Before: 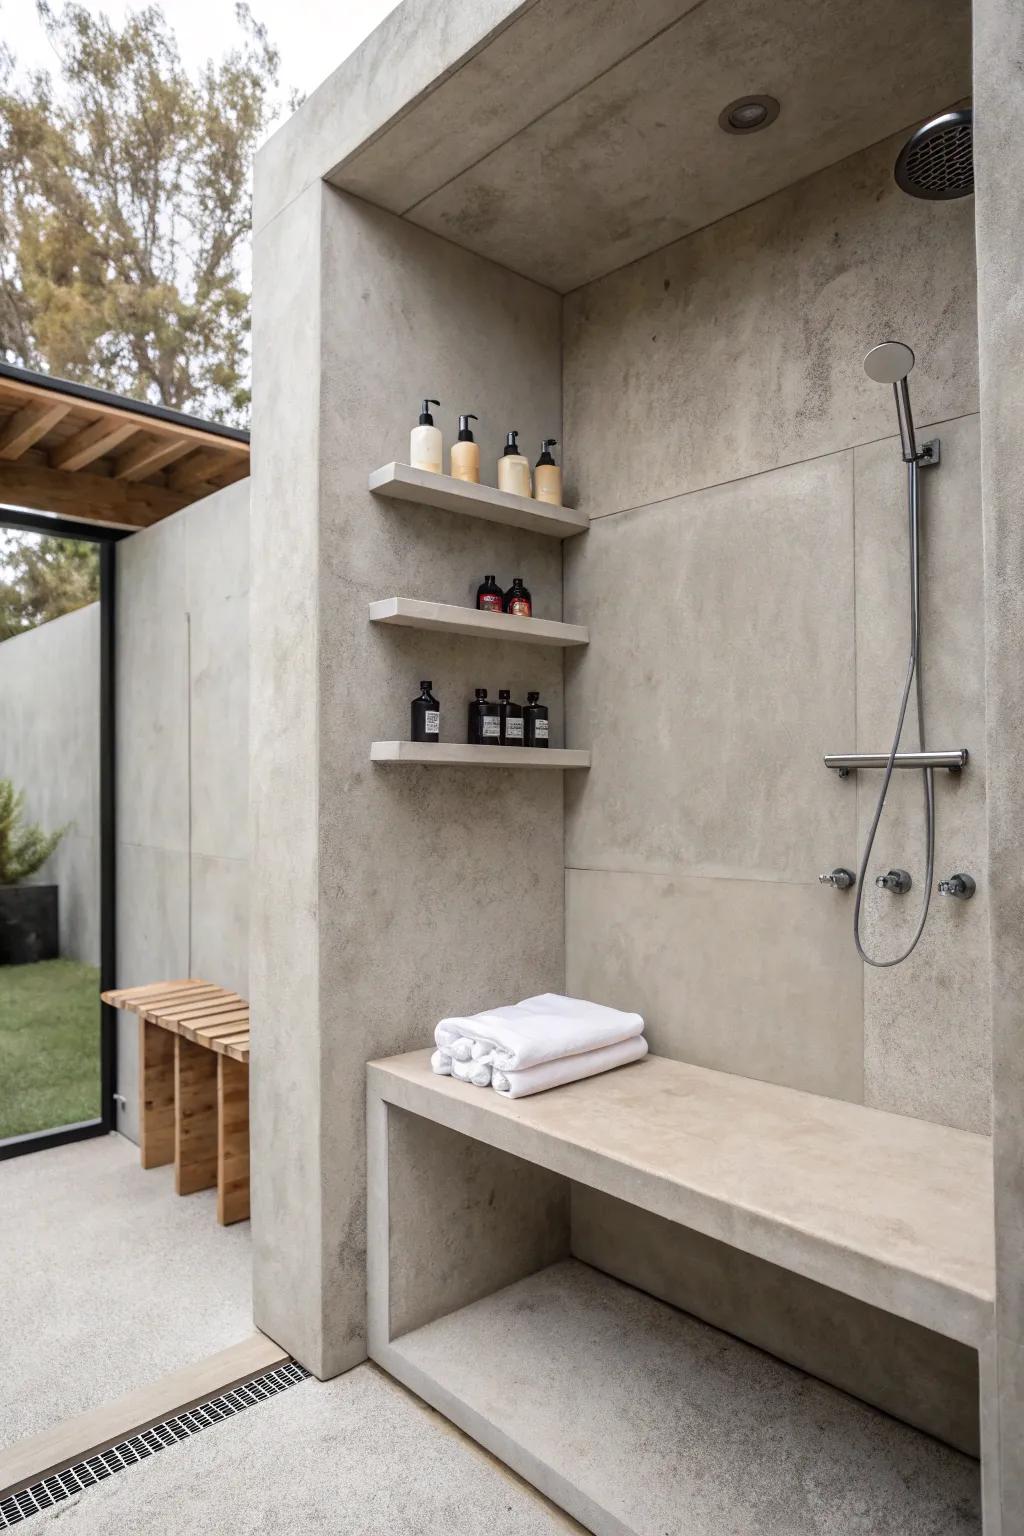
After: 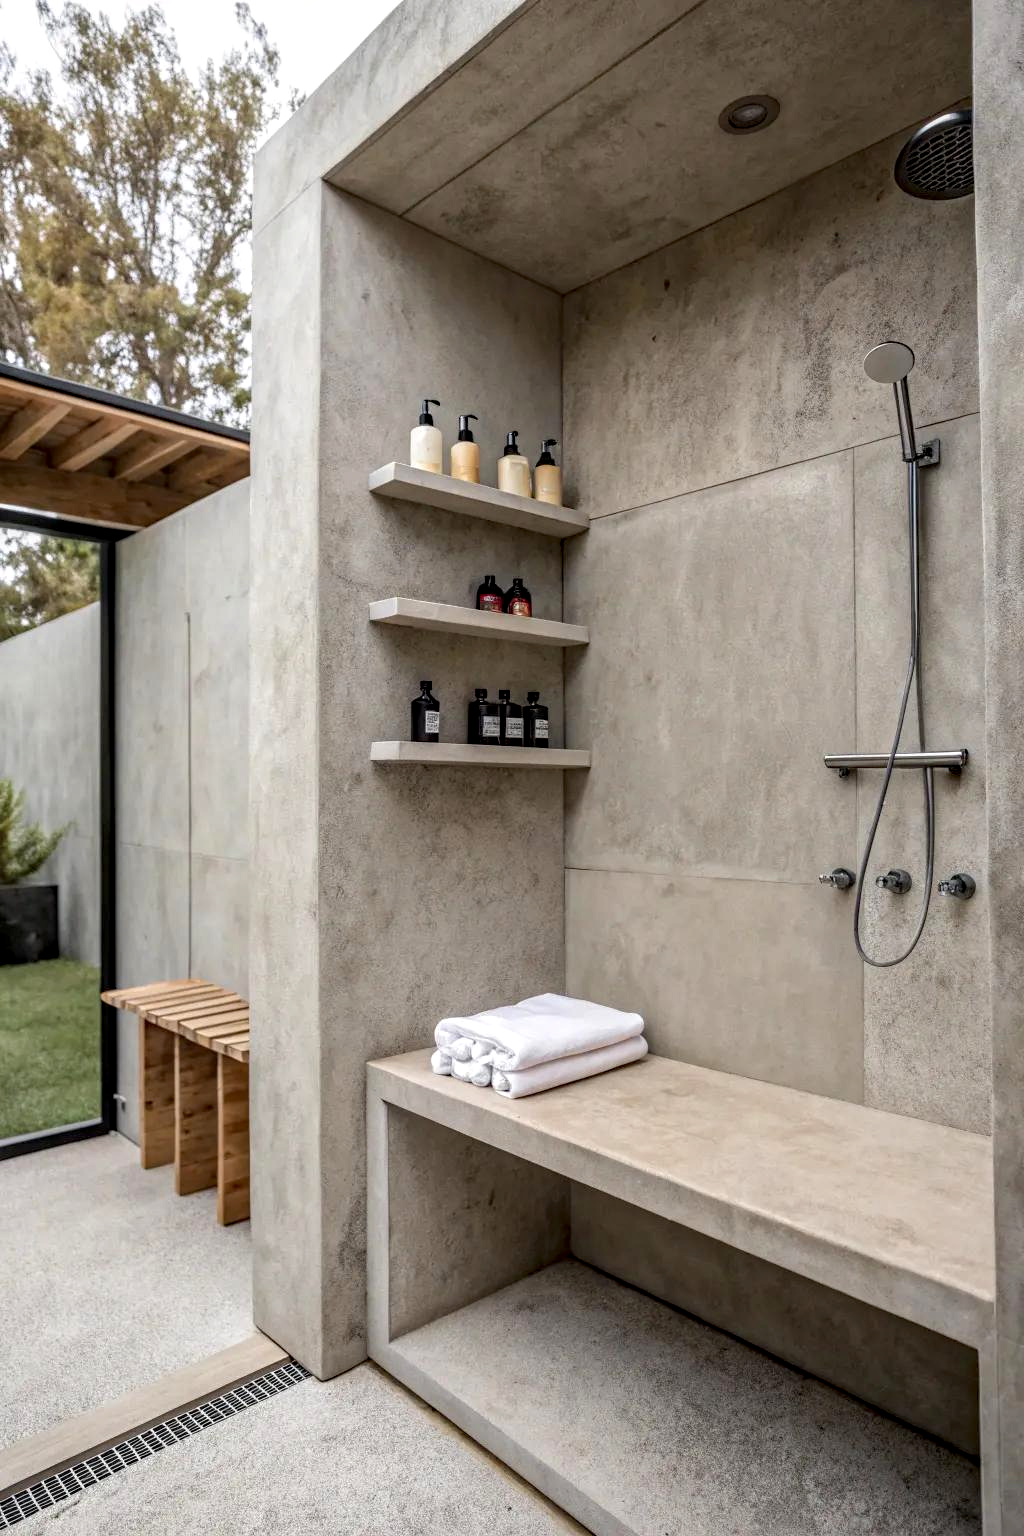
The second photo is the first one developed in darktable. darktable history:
local contrast: detail 130%
haze removal: on, module defaults
